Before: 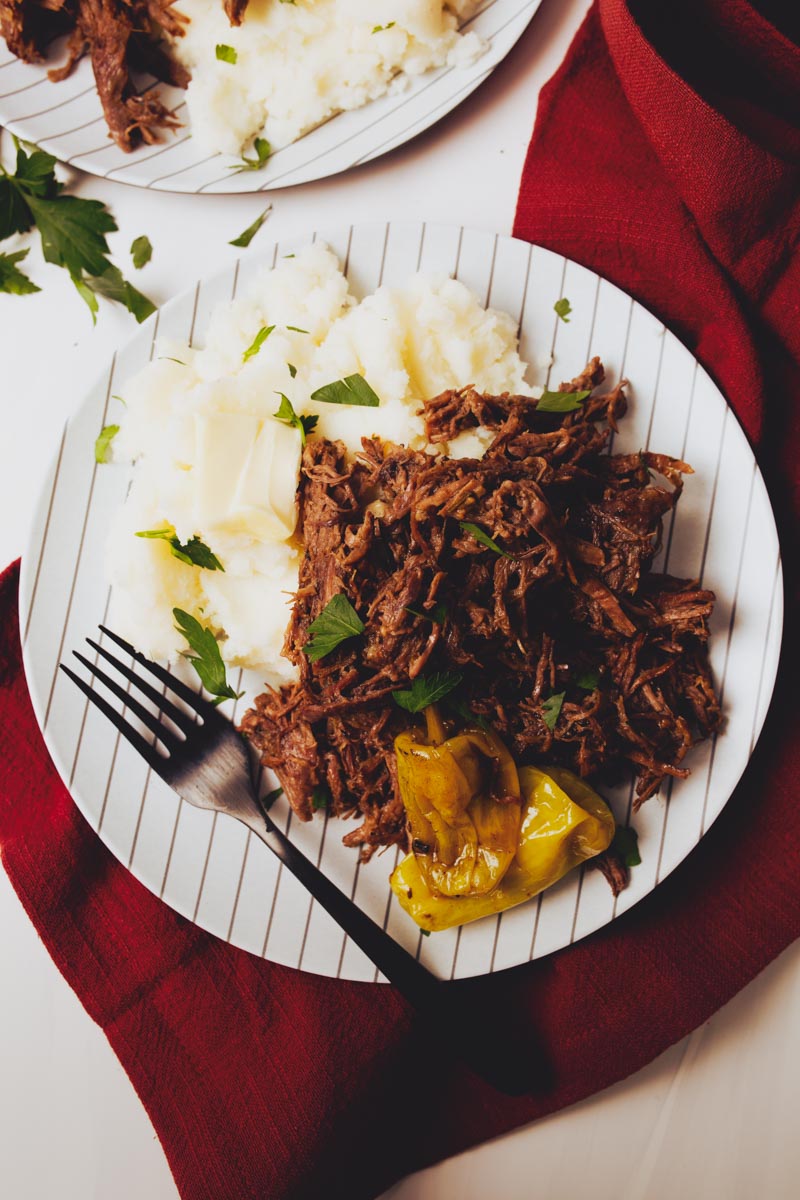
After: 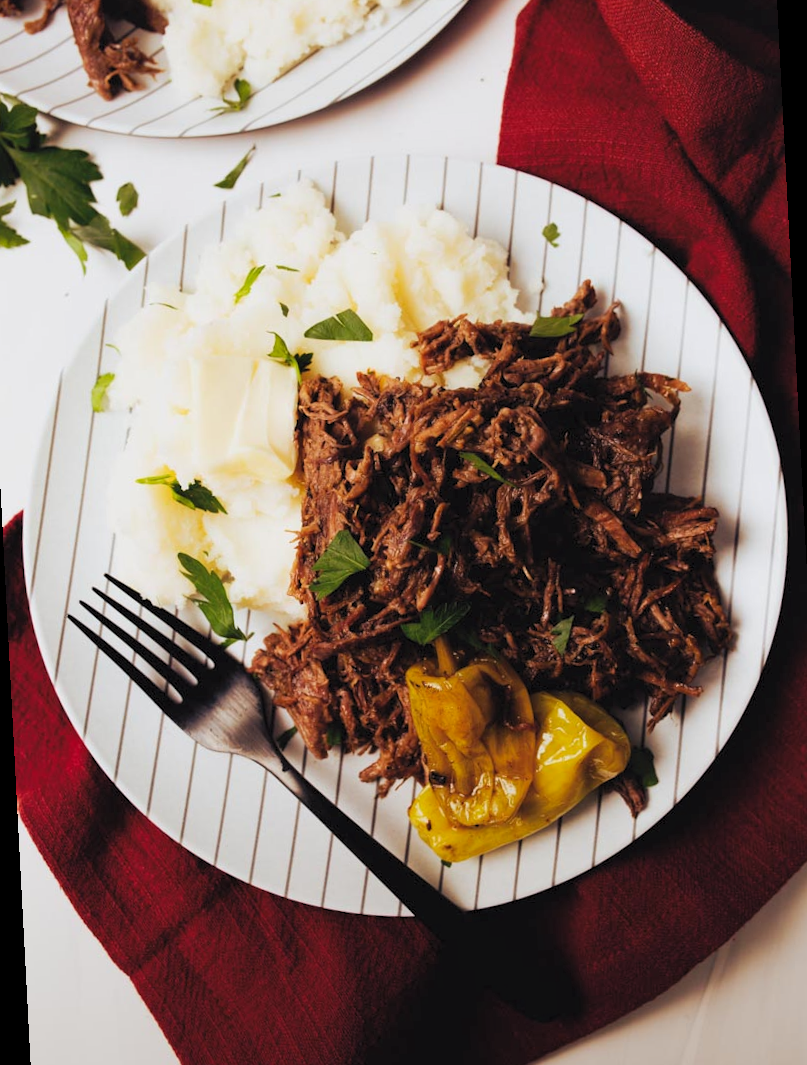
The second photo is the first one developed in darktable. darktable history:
bloom: size 13.65%, threshold 98.39%, strength 4.82%
rotate and perspective: rotation -3°, crop left 0.031, crop right 0.968, crop top 0.07, crop bottom 0.93
exposure: exposure -0.072 EV, compensate highlight preservation false
levels: levels [0.073, 0.497, 0.972]
